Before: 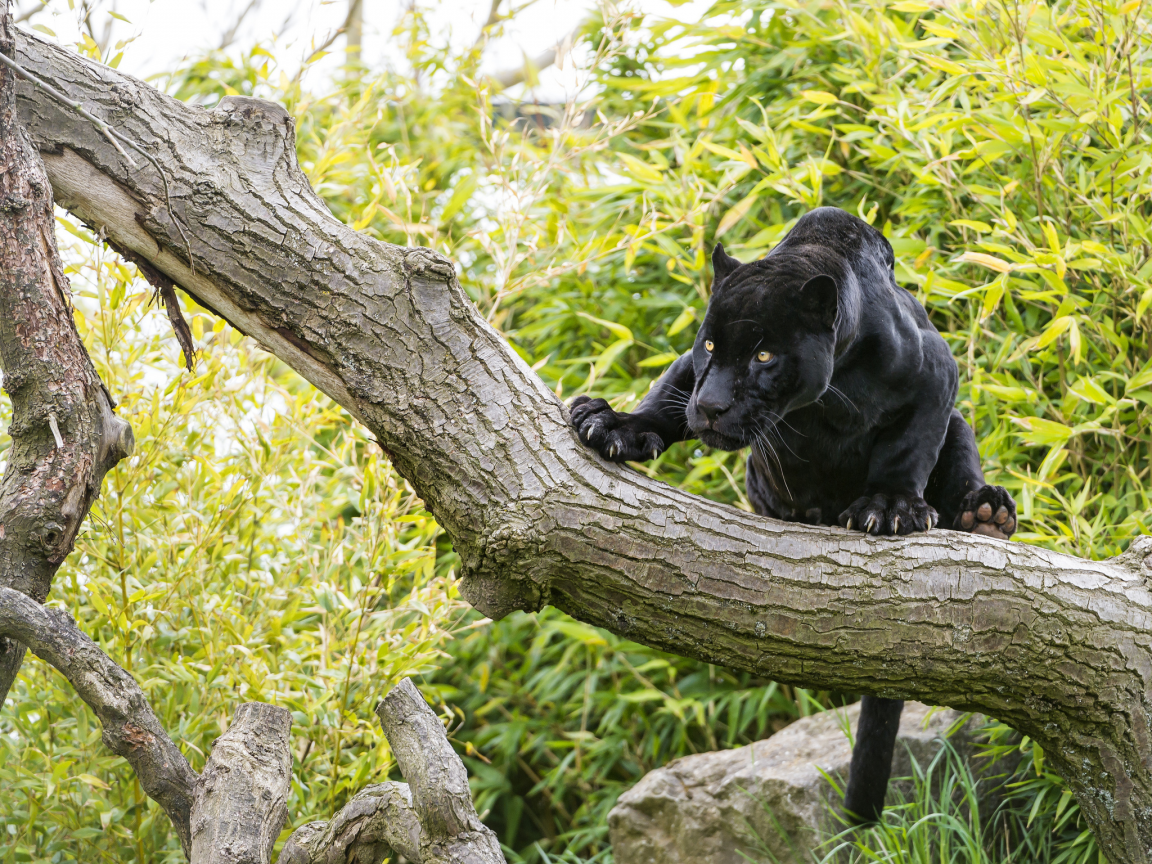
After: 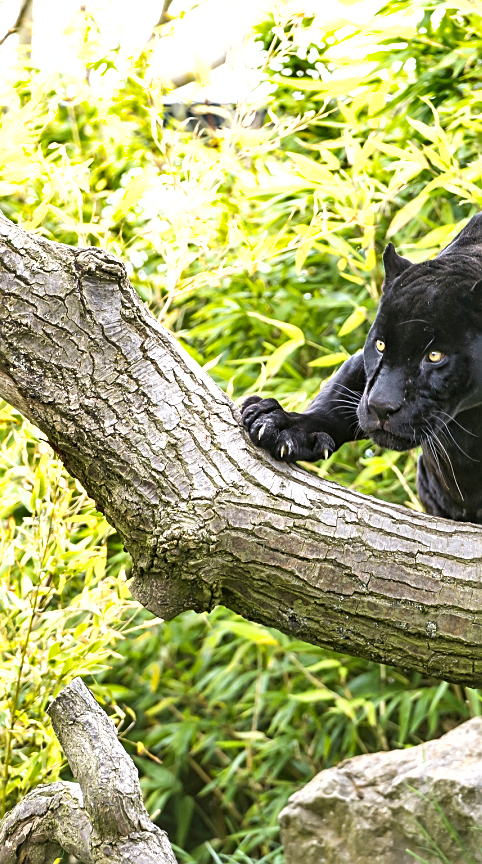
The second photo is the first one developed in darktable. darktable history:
exposure: exposure 0.669 EV, compensate highlight preservation false
crop: left 28.599%, right 29.555%
sharpen: on, module defaults
shadows and highlights: soften with gaussian
